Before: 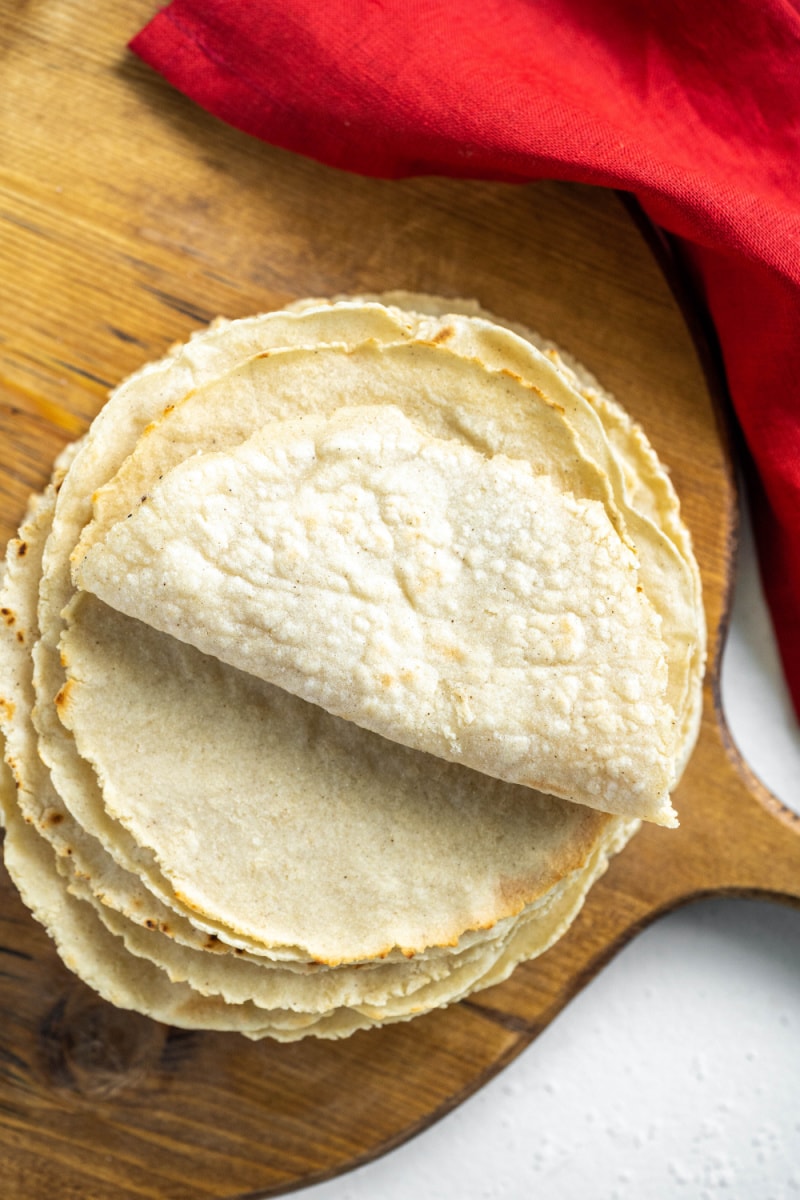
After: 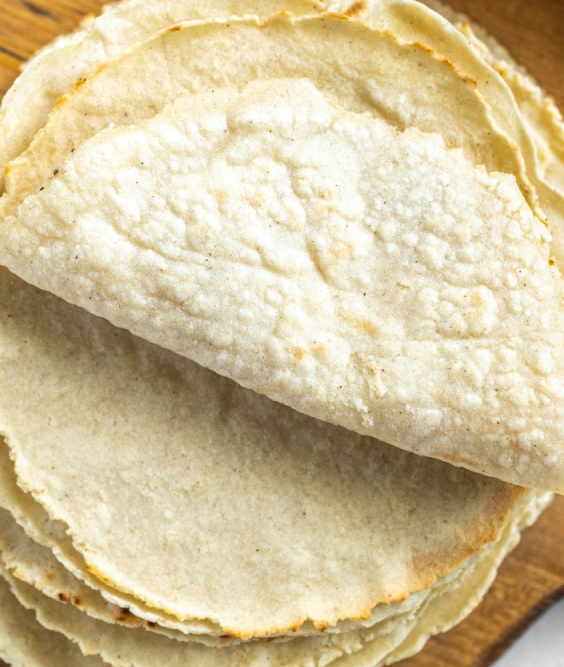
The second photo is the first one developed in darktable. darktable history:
crop: left 11.114%, top 27.26%, right 18.306%, bottom 17.098%
local contrast: detail 109%
